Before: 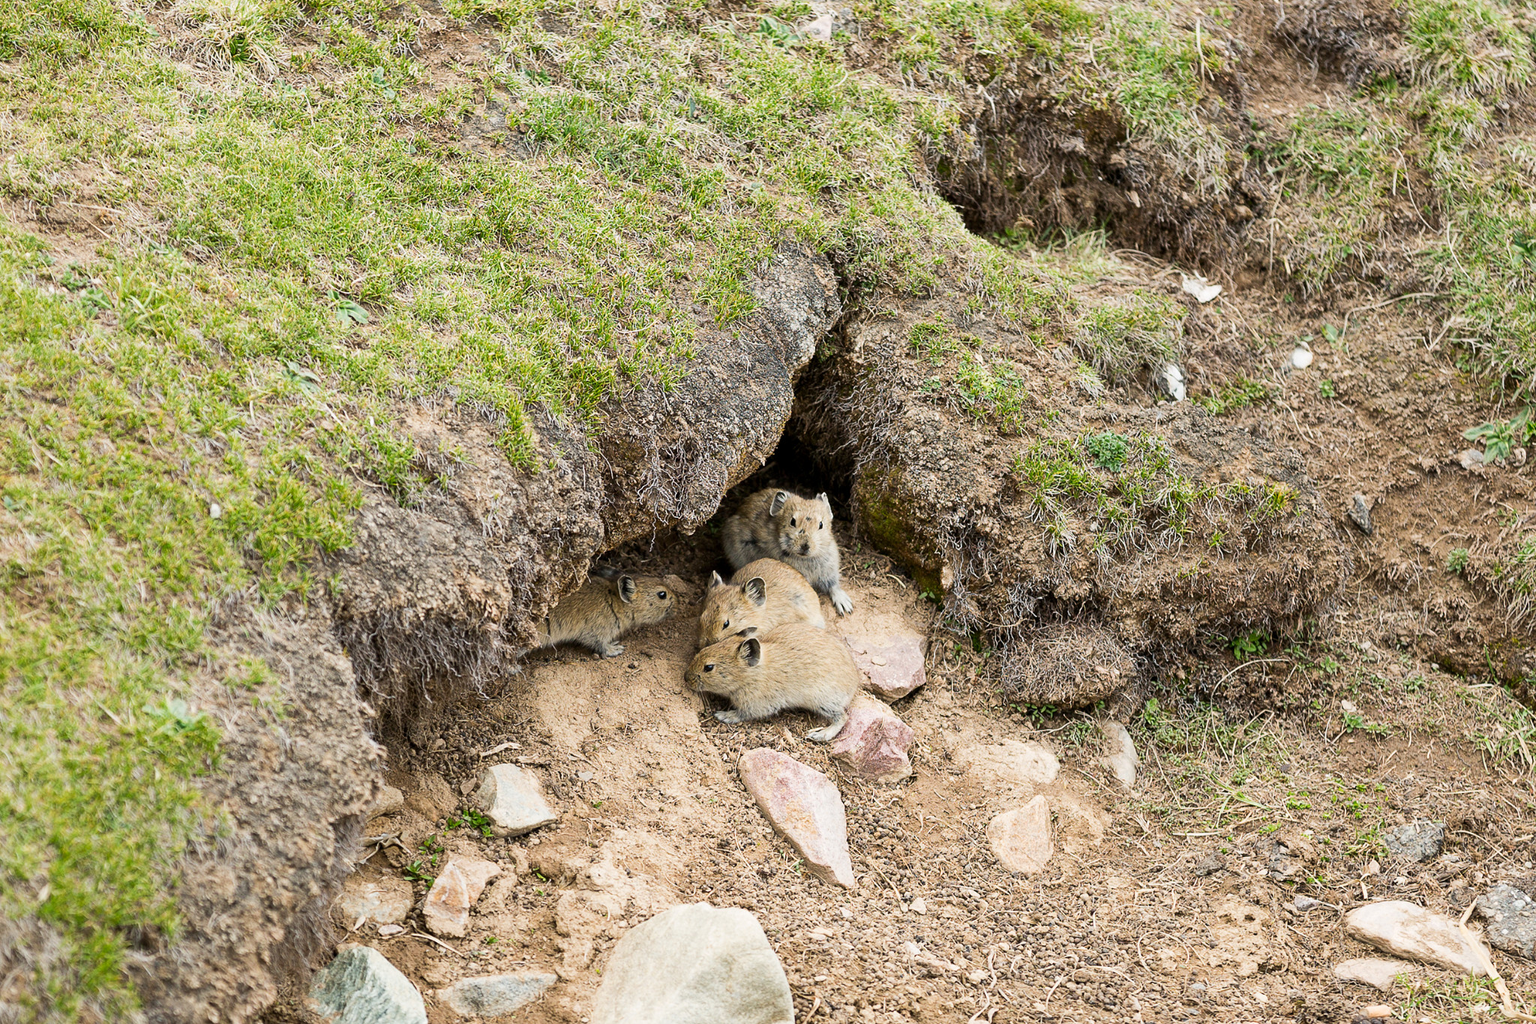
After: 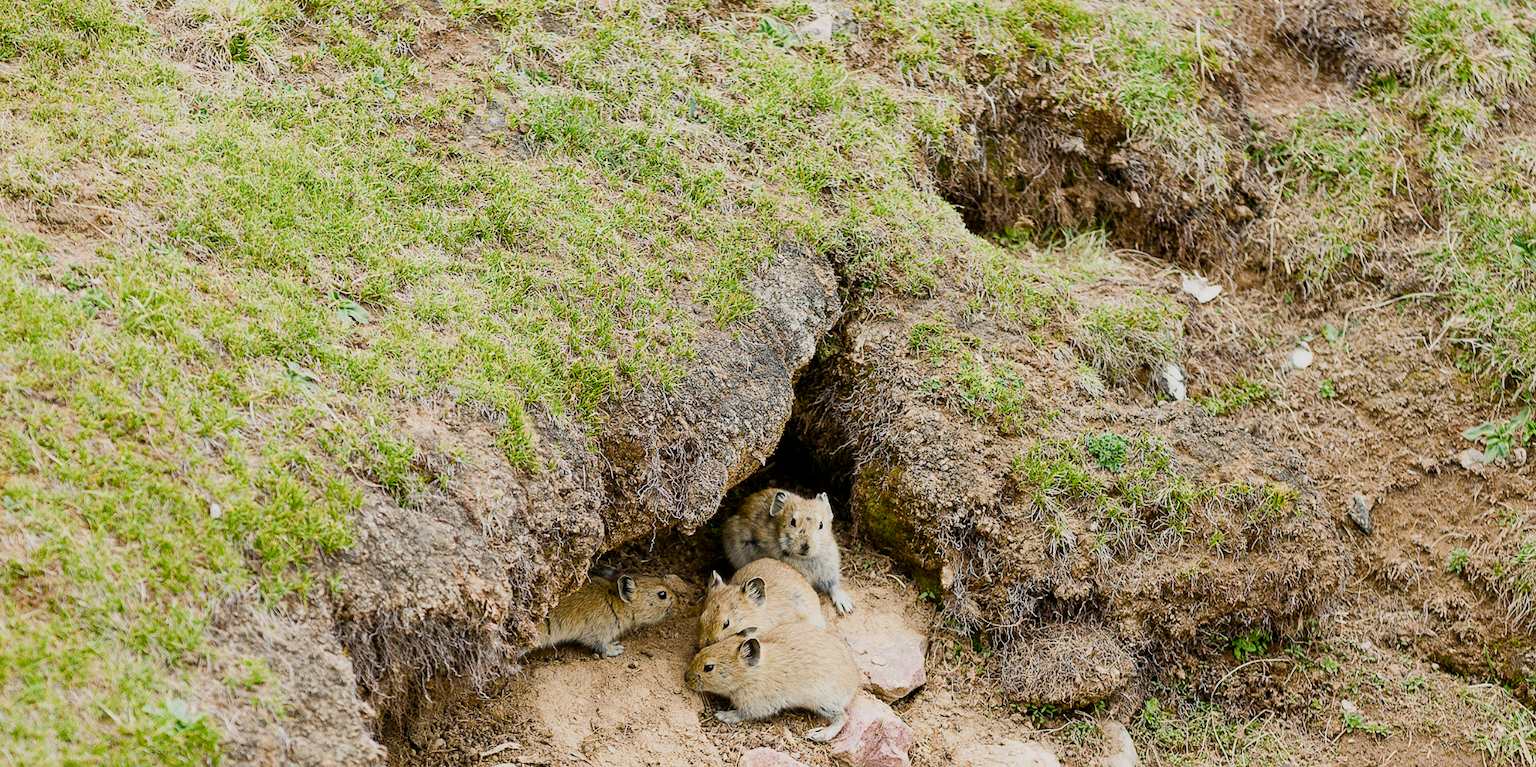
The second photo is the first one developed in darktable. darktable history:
exposure: exposure 0.189 EV, compensate exposure bias true, compensate highlight preservation false
crop: bottom 24.983%
color balance rgb: perceptual saturation grading › global saturation 14.441%, perceptual saturation grading › highlights -30.886%, perceptual saturation grading › shadows 51.874%, global vibrance 20%
filmic rgb: black relative exposure -8.02 EV, white relative exposure 3.89 EV, hardness 4.24, contrast in shadows safe
